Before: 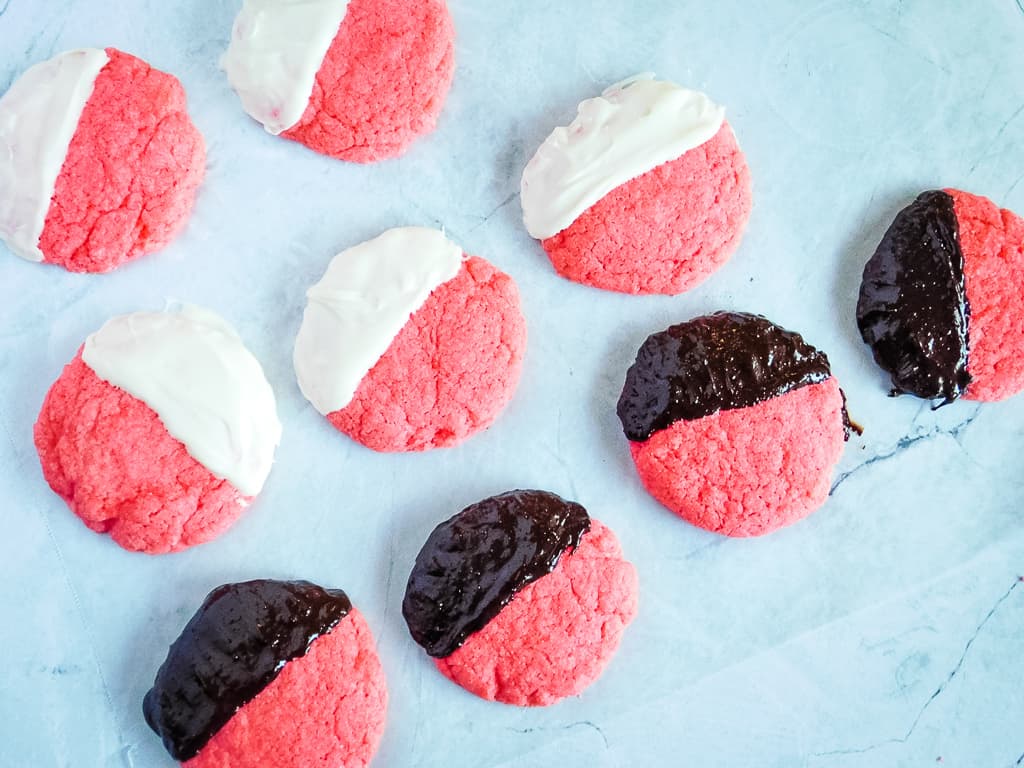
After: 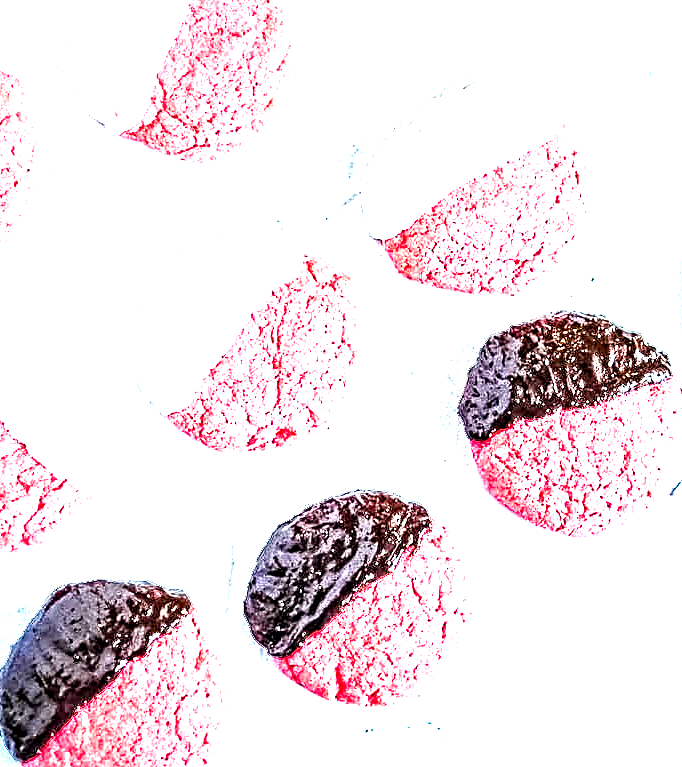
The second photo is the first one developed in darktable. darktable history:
crop and rotate: left 15.546%, right 17.787%
exposure: exposure 2.207 EV, compensate highlight preservation false
color balance rgb: perceptual saturation grading › global saturation 20%, perceptual saturation grading › highlights -25%, perceptual saturation grading › shadows 25%
contrast equalizer: octaves 7, y [[0.406, 0.494, 0.589, 0.753, 0.877, 0.999], [0.5 ×6], [0.5 ×6], [0 ×6], [0 ×6]]
